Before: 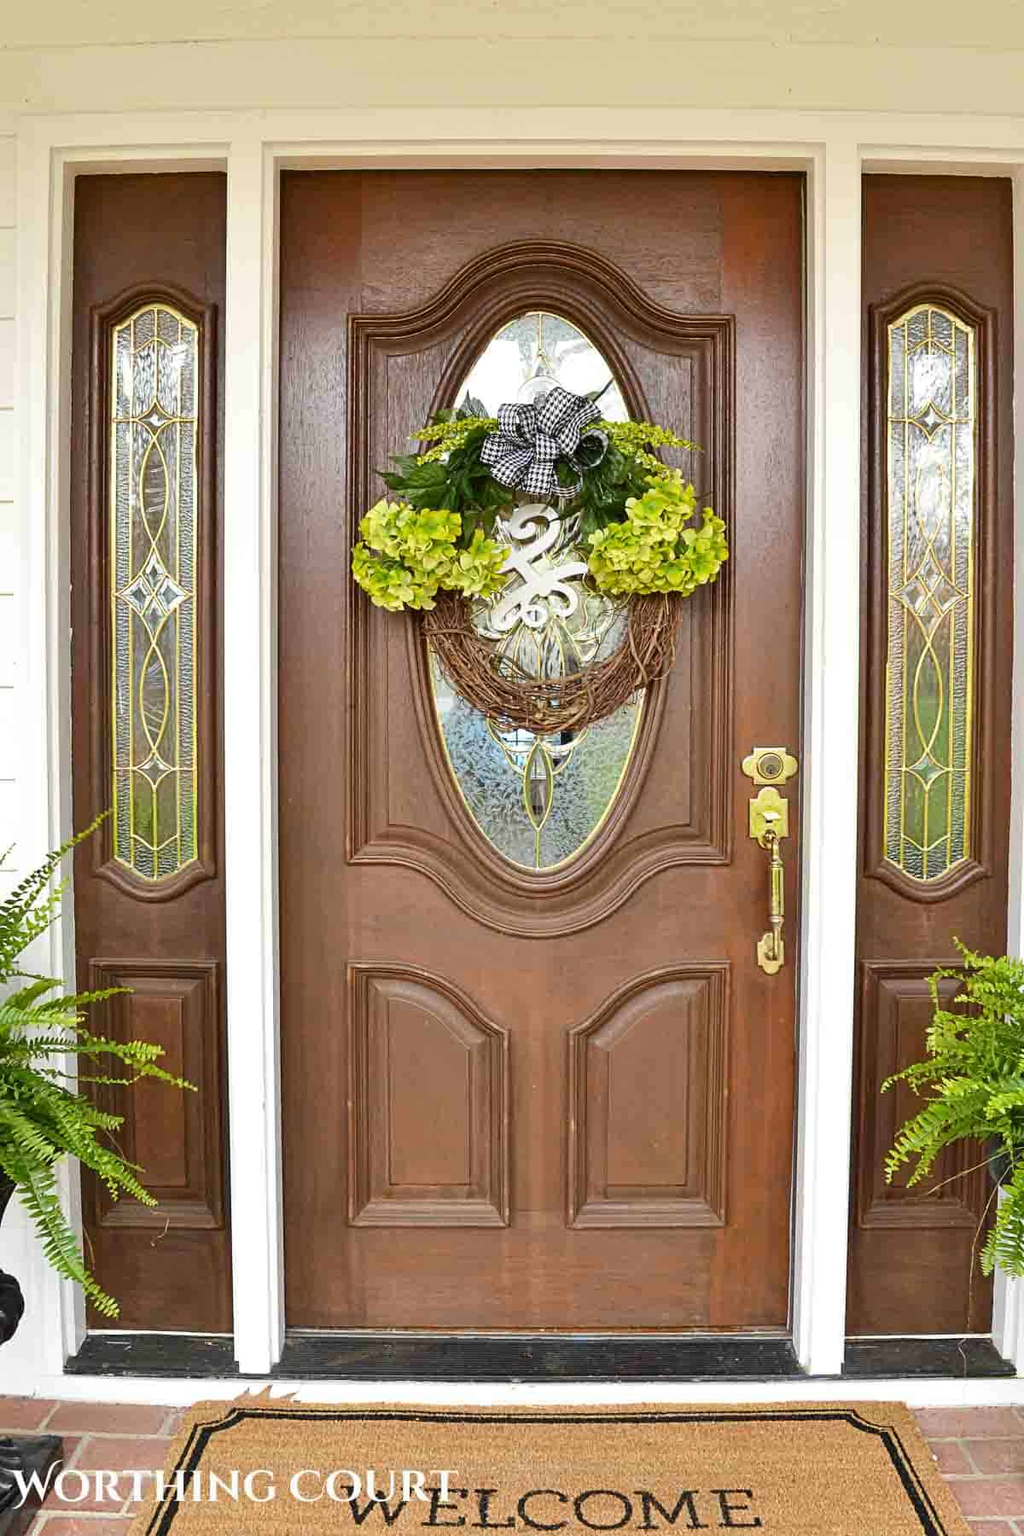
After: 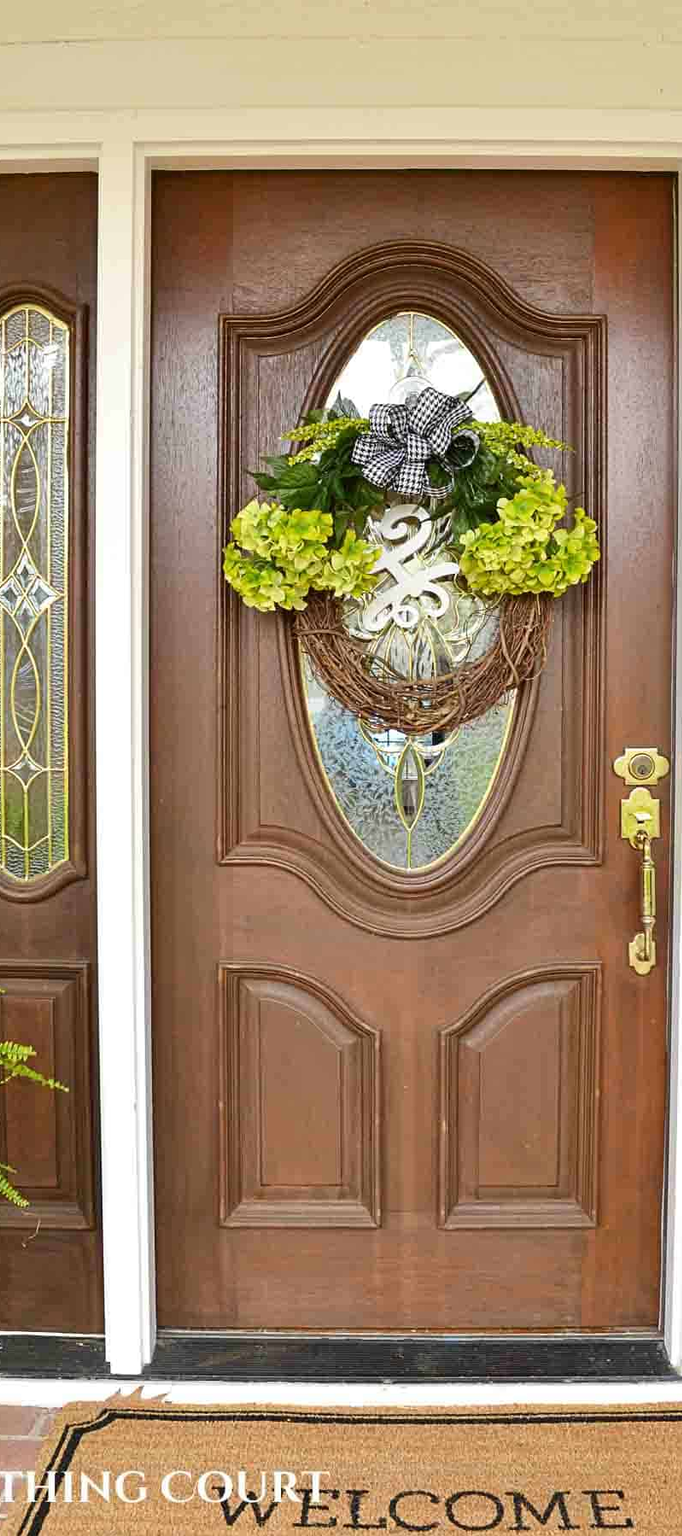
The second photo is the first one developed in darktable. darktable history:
crop and rotate: left 12.648%, right 20.685%
